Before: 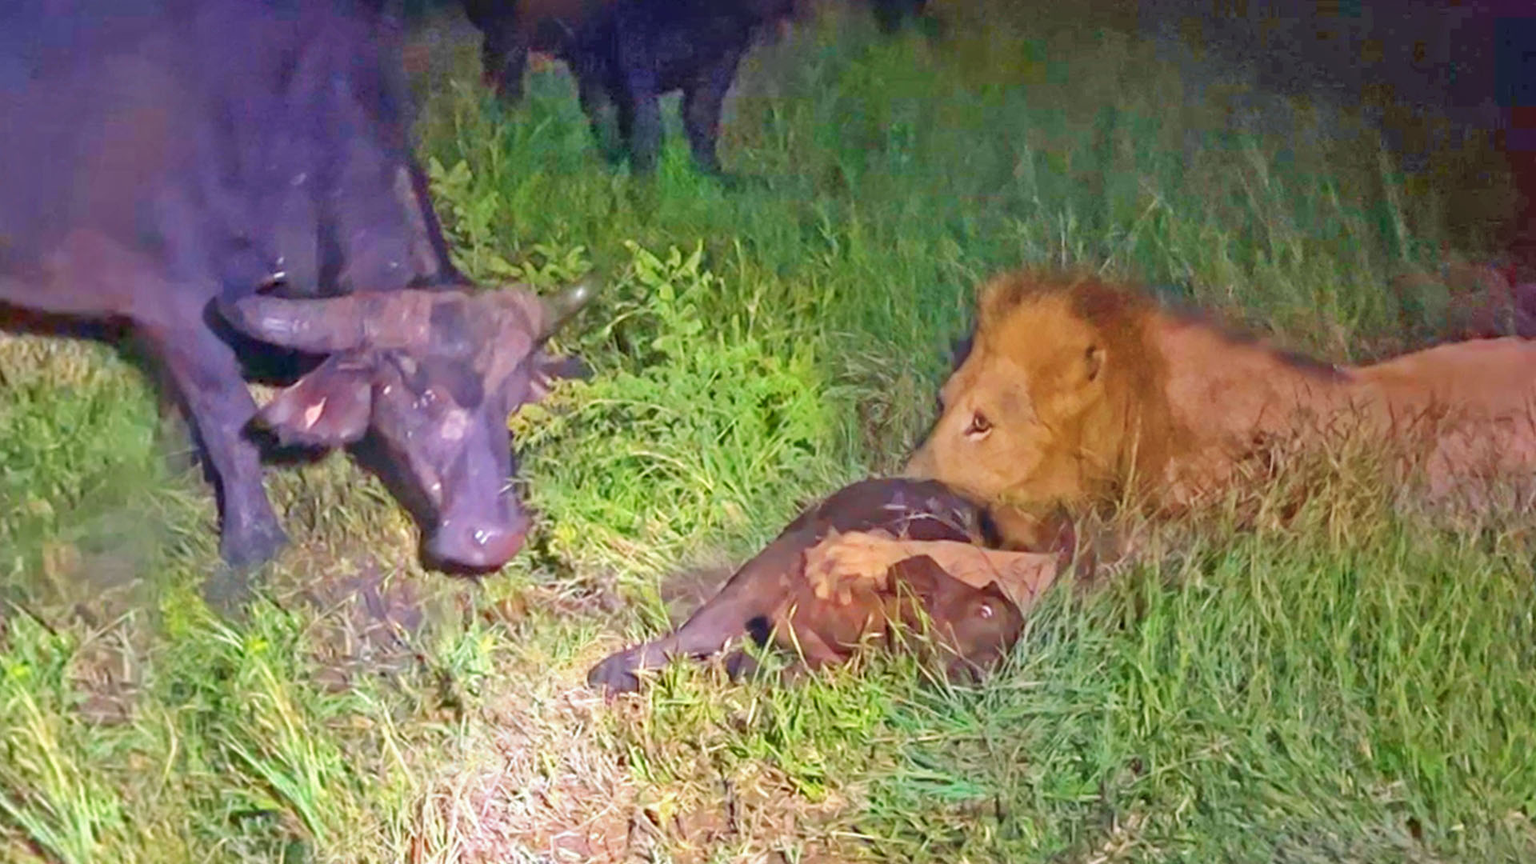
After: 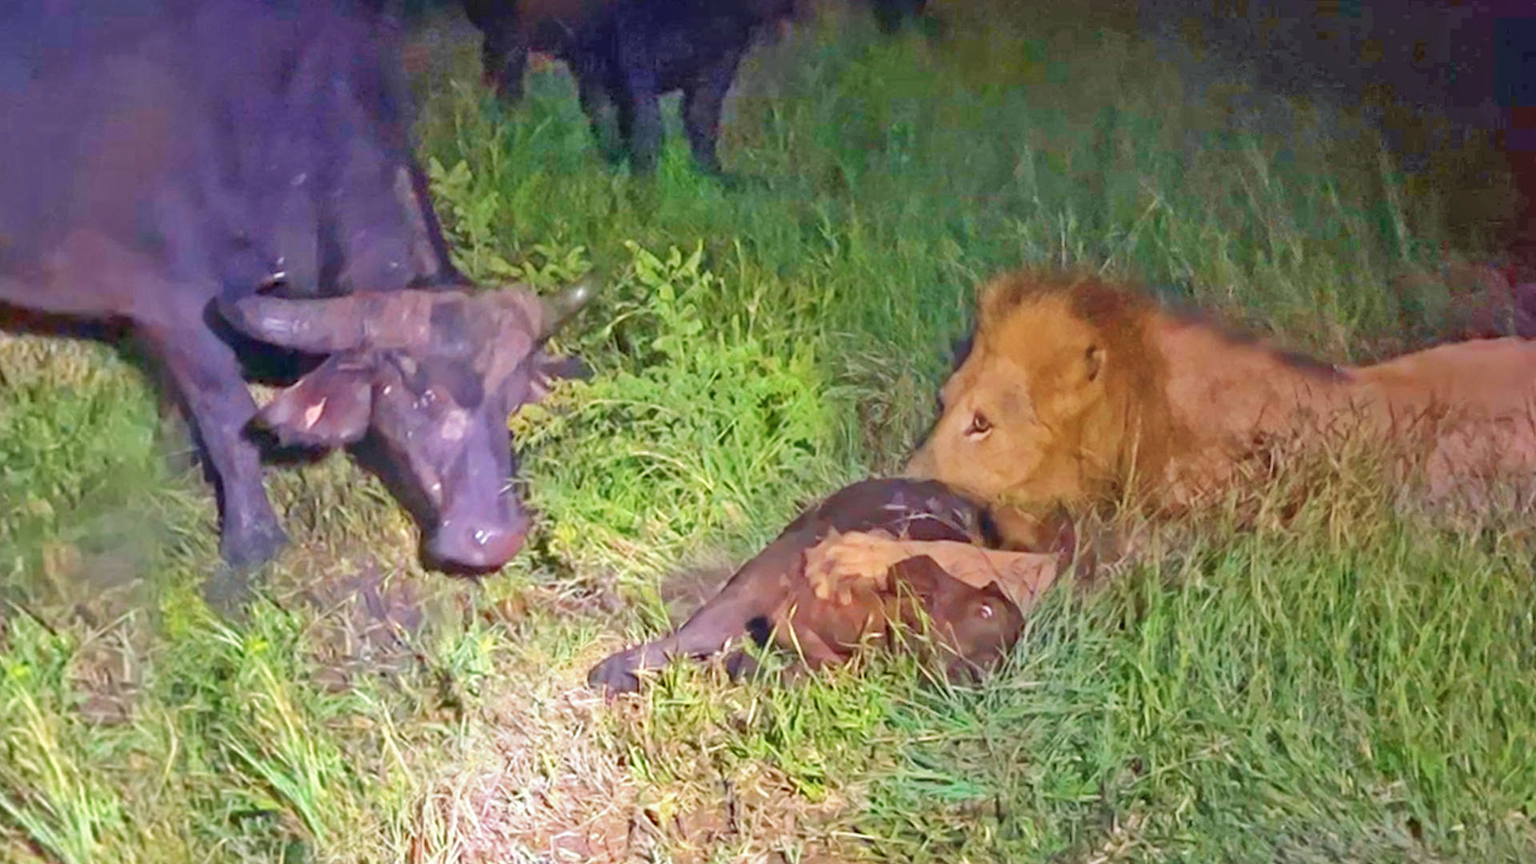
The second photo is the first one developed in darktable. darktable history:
contrast brightness saturation: contrast 0.012, saturation -0.049
tone equalizer: edges refinement/feathering 500, mask exposure compensation -1.57 EV, preserve details no
